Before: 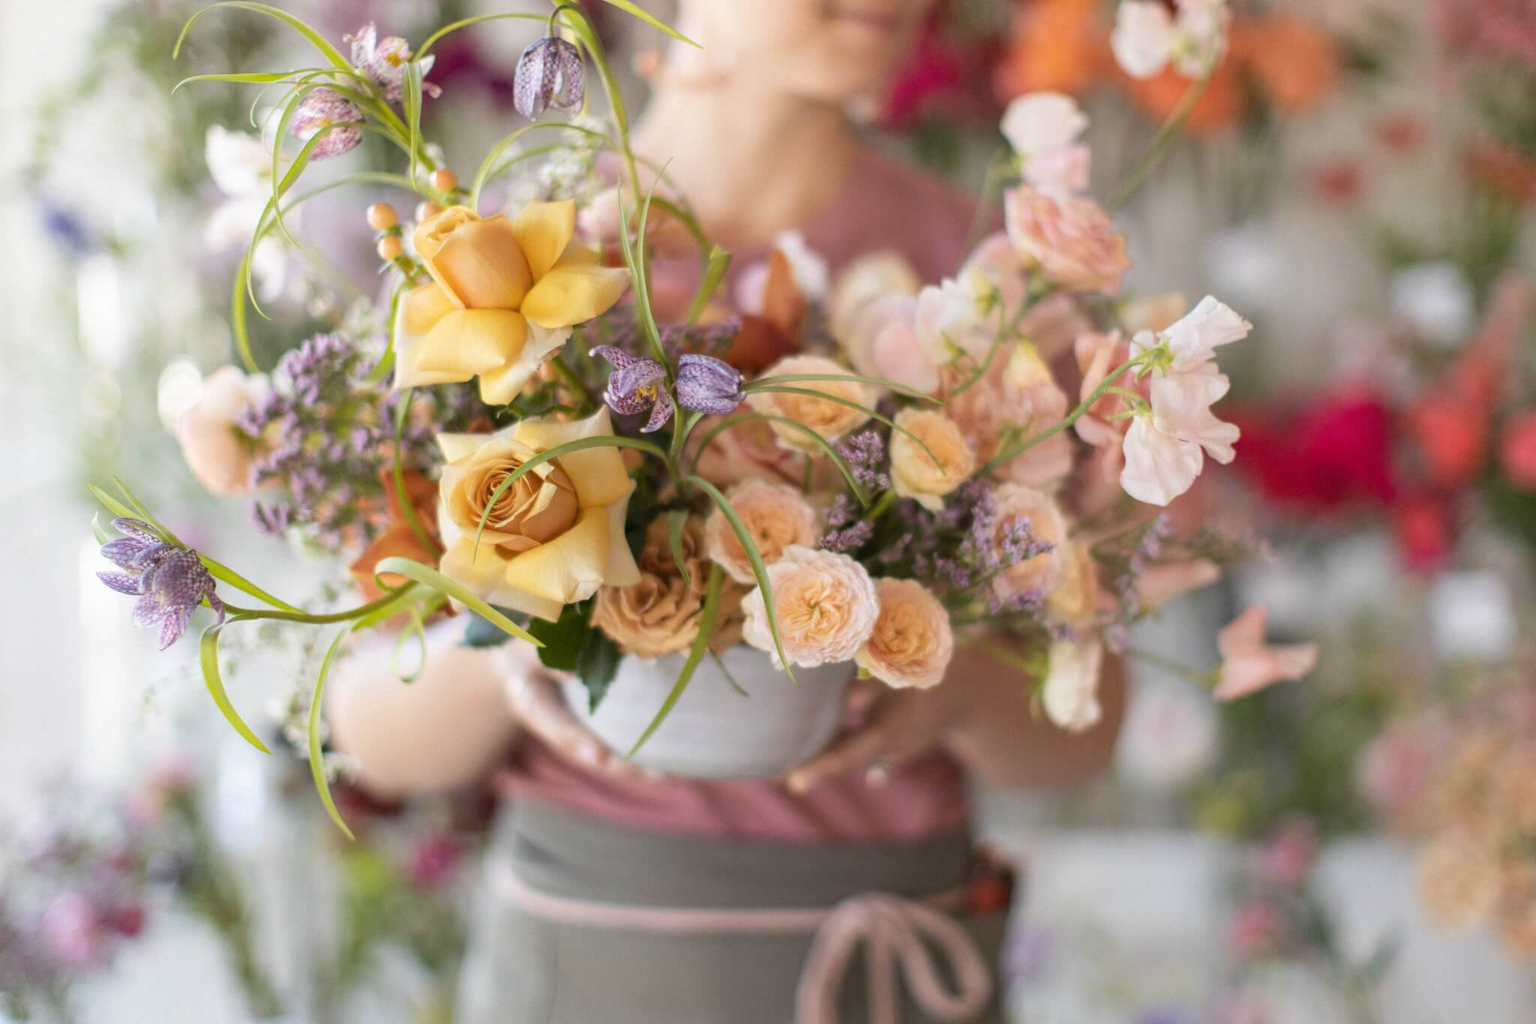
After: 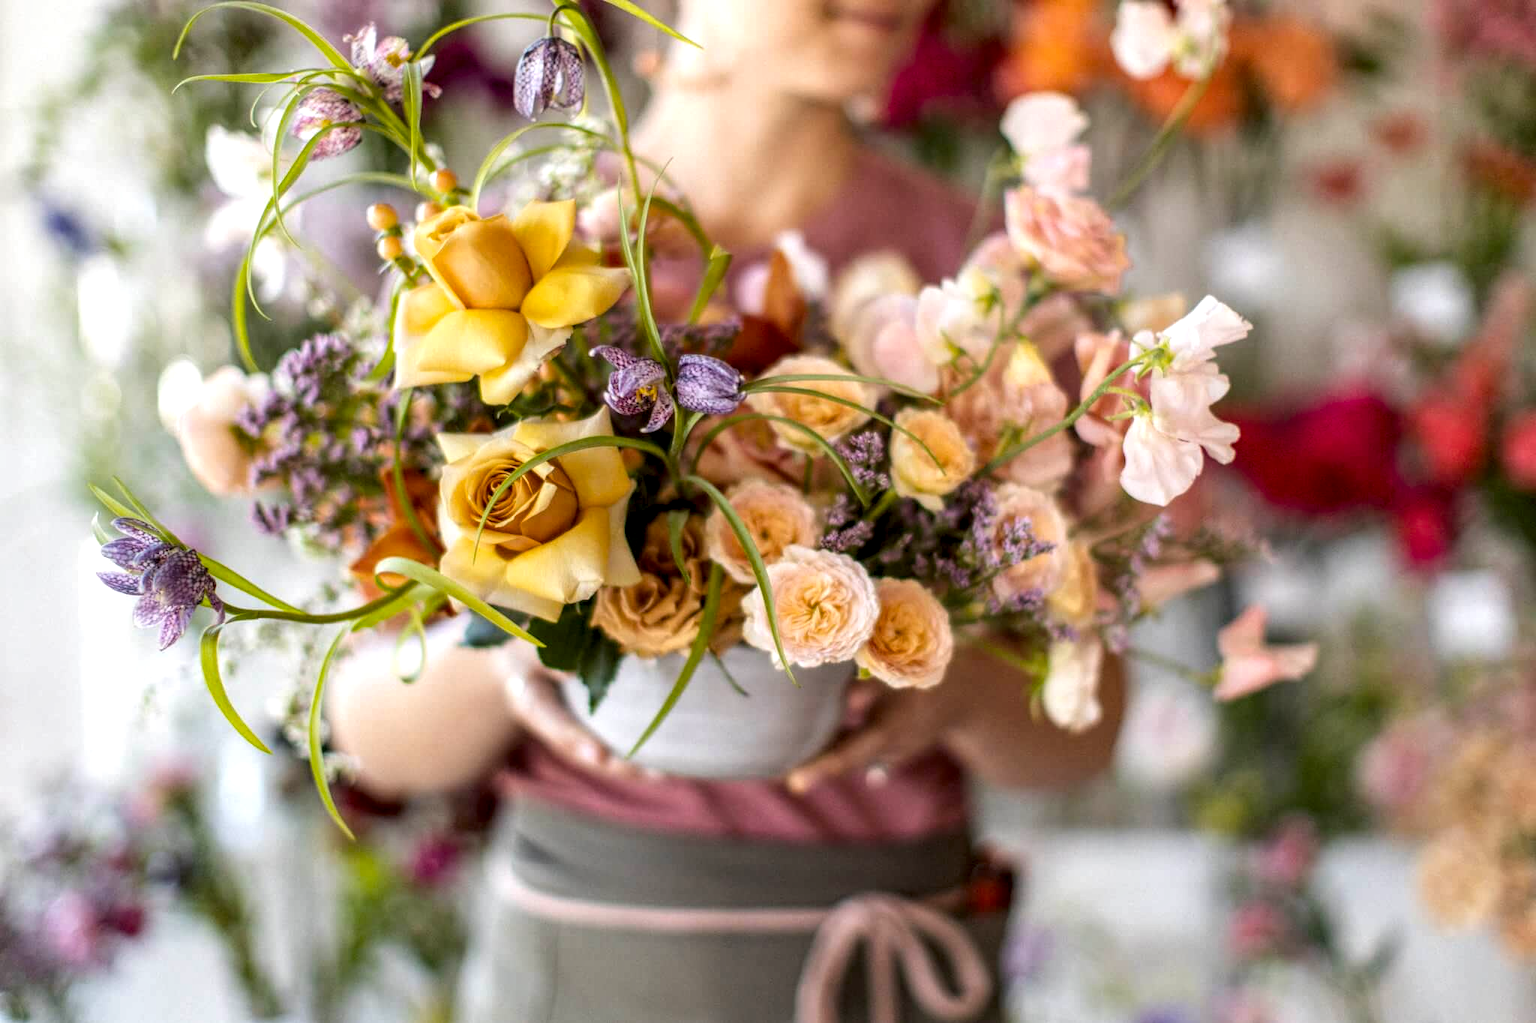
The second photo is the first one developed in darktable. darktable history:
local contrast: highlights 20%, shadows 70%, detail 170%
color balance rgb: perceptual saturation grading › global saturation 20%, global vibrance 20%
